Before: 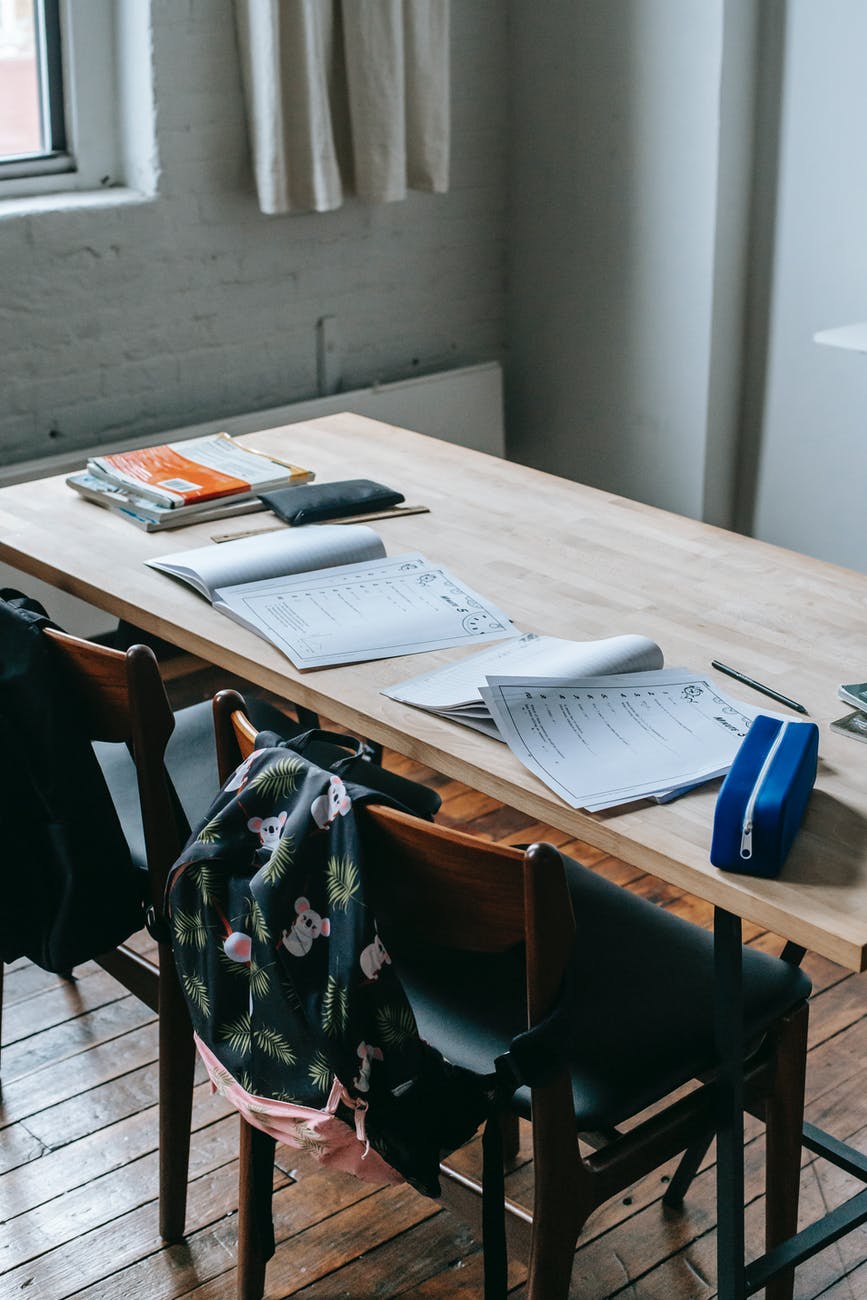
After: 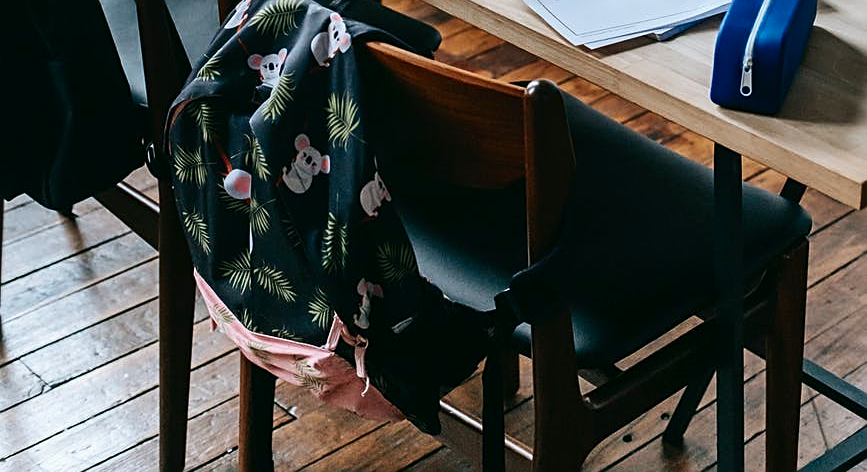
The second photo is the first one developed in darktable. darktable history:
contrast brightness saturation: contrast 0.152, brightness -0.009, saturation 0.096
crop and rotate: top 58.698%, bottom 4.944%
sharpen: on, module defaults
